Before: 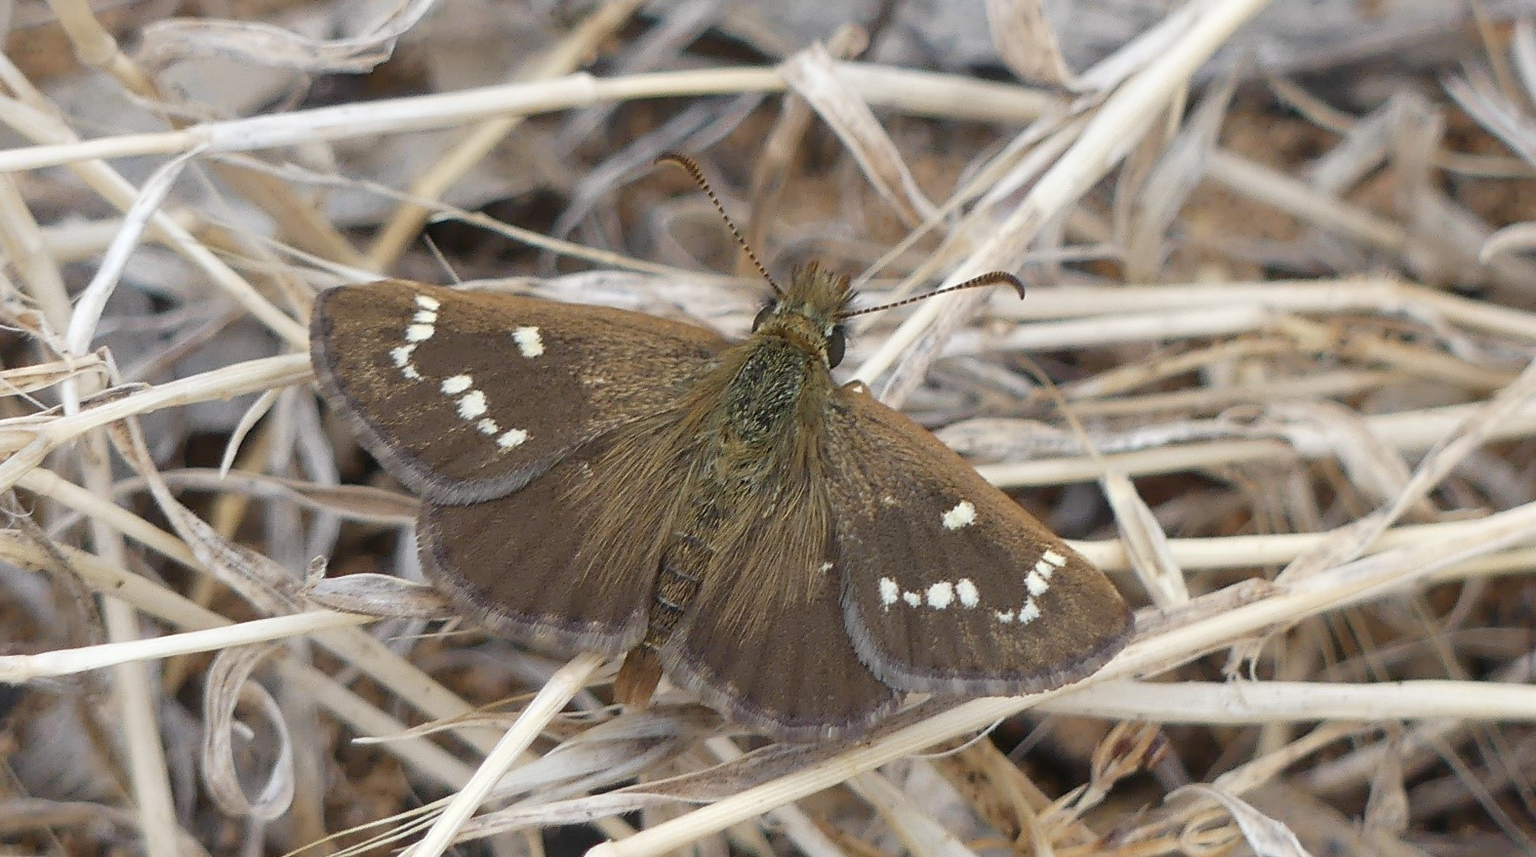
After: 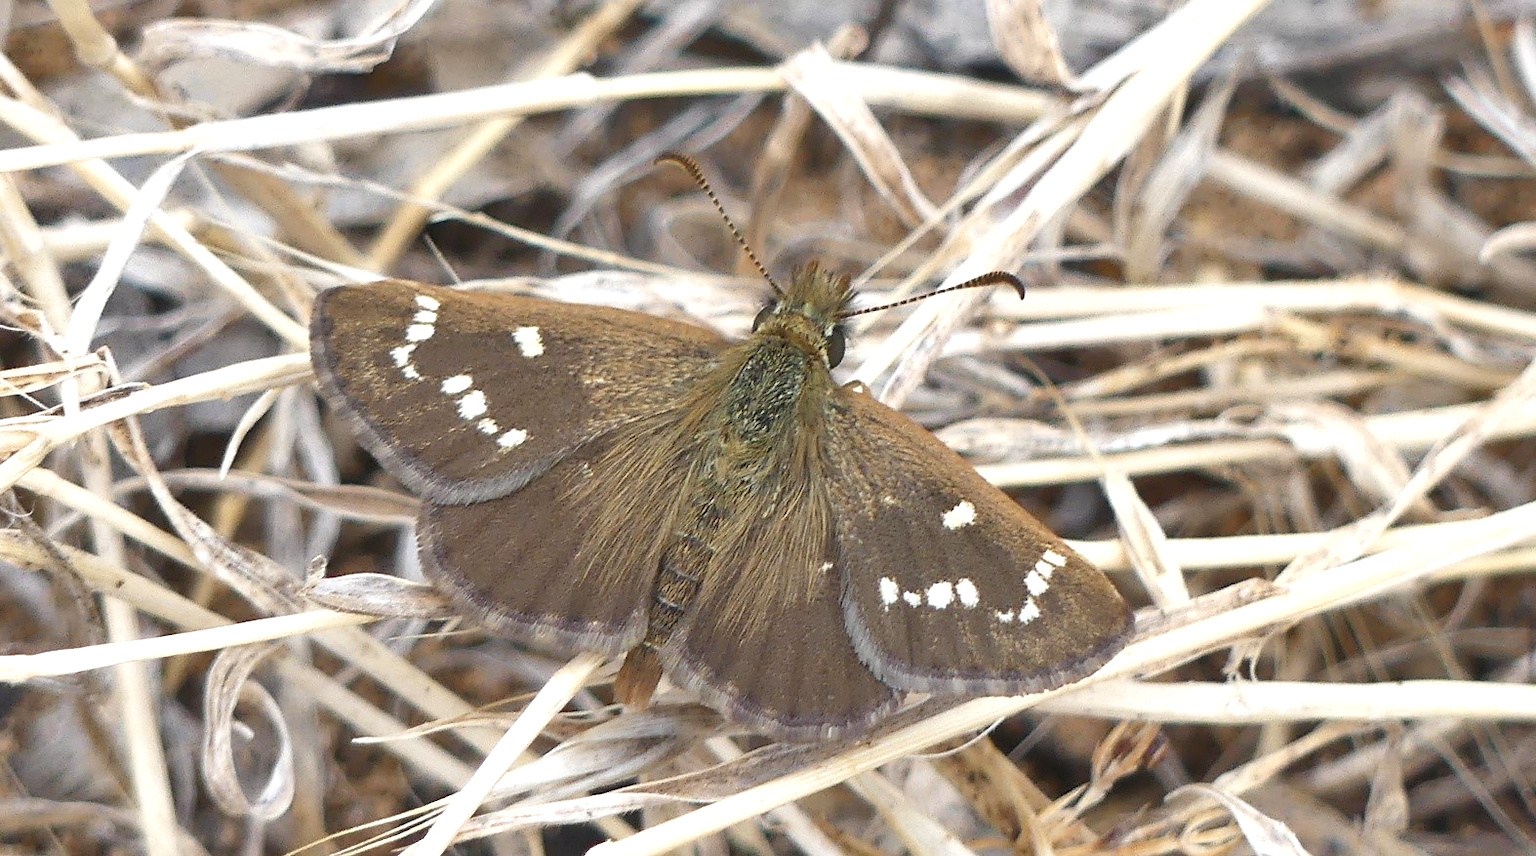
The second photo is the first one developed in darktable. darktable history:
shadows and highlights: low approximation 0.01, soften with gaussian
exposure: black level correction -0.002, exposure 0.709 EV, compensate highlight preservation false
